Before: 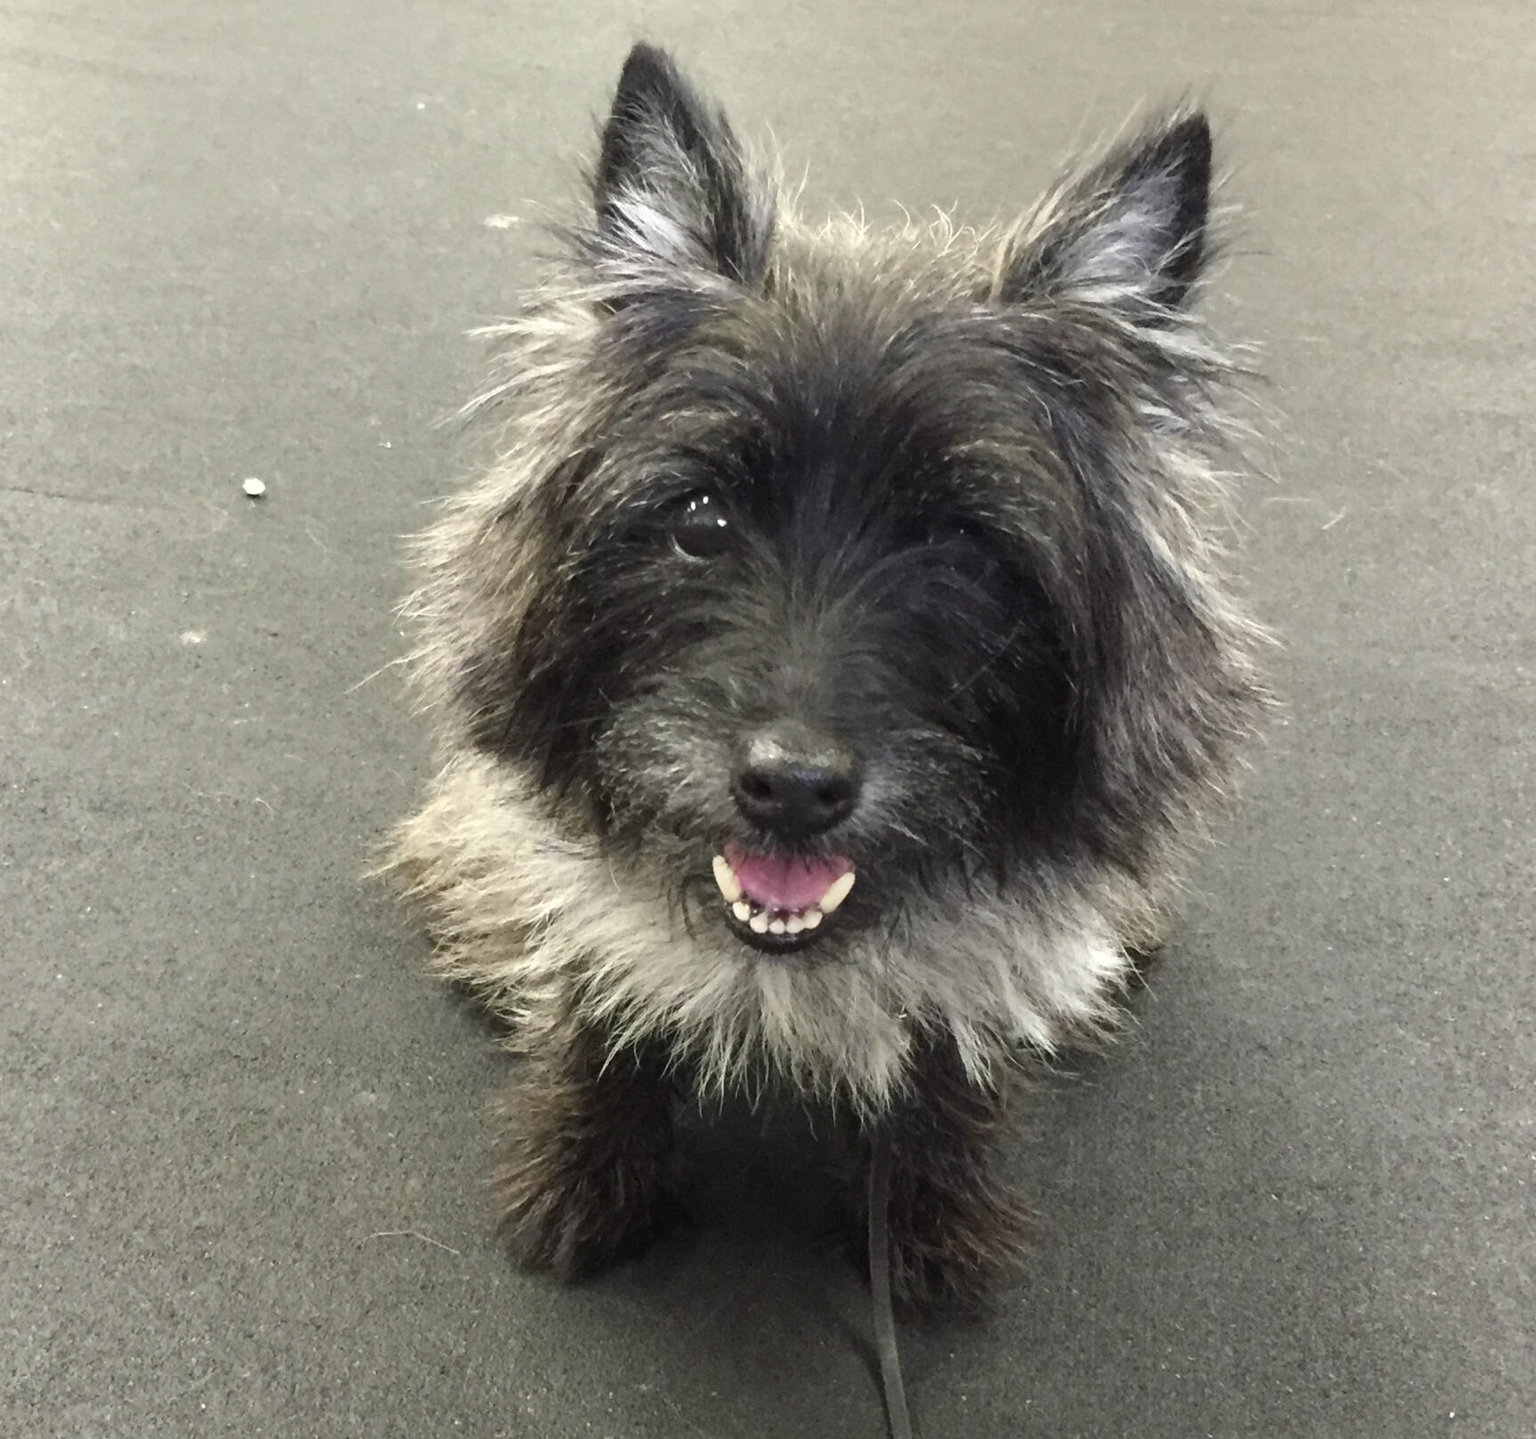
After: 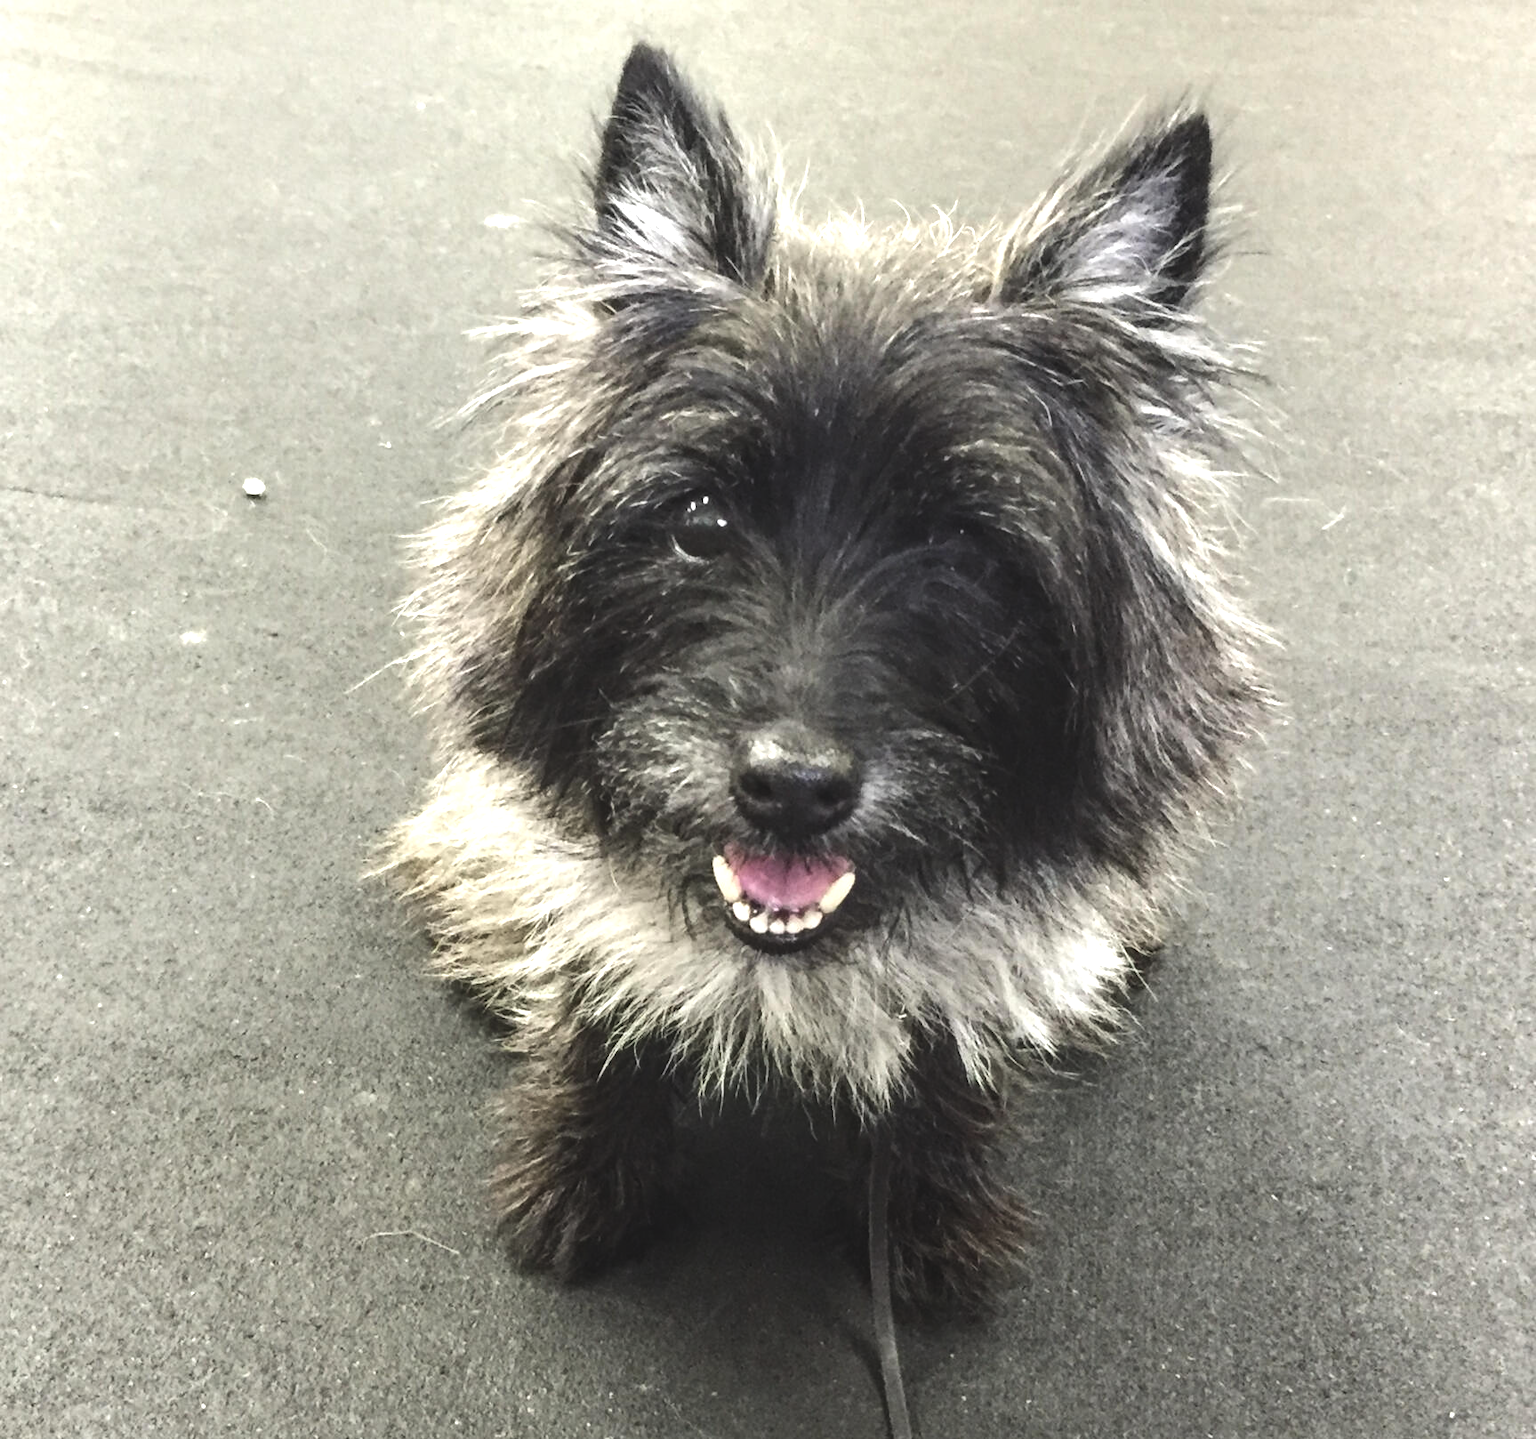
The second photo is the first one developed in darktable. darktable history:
tone equalizer: -8 EV -0.75 EV, -7 EV -0.7 EV, -6 EV -0.6 EV, -5 EV -0.4 EV, -3 EV 0.4 EV, -2 EV 0.6 EV, -1 EV 0.7 EV, +0 EV 0.75 EV, edges refinement/feathering 500, mask exposure compensation -1.57 EV, preserve details no
local contrast: on, module defaults
color balance: lift [1.007, 1, 1, 1], gamma [1.097, 1, 1, 1]
